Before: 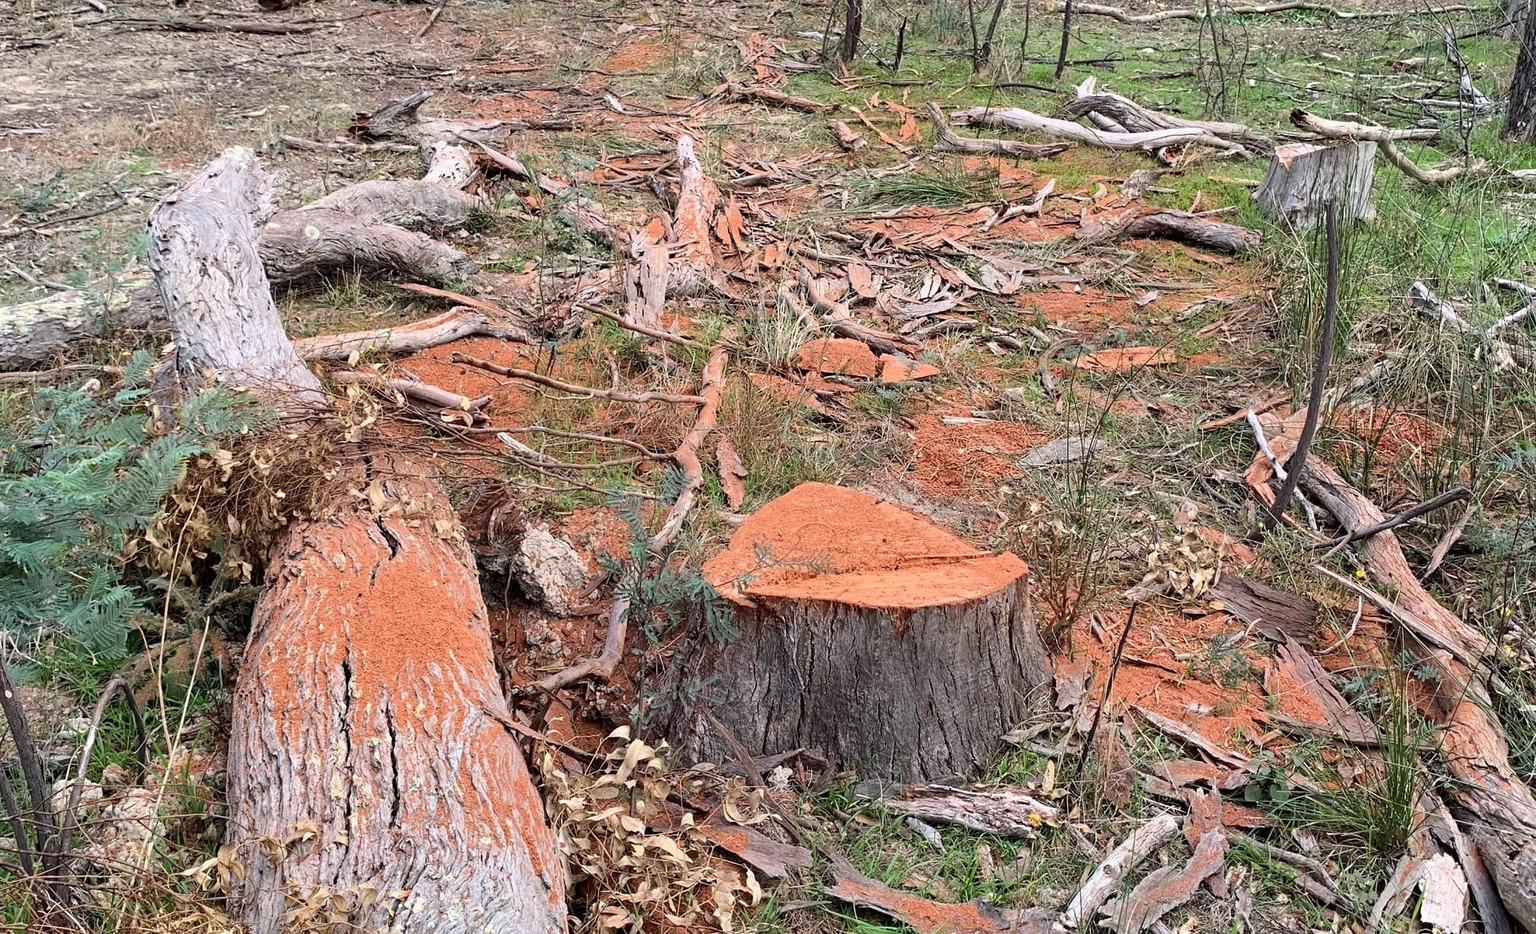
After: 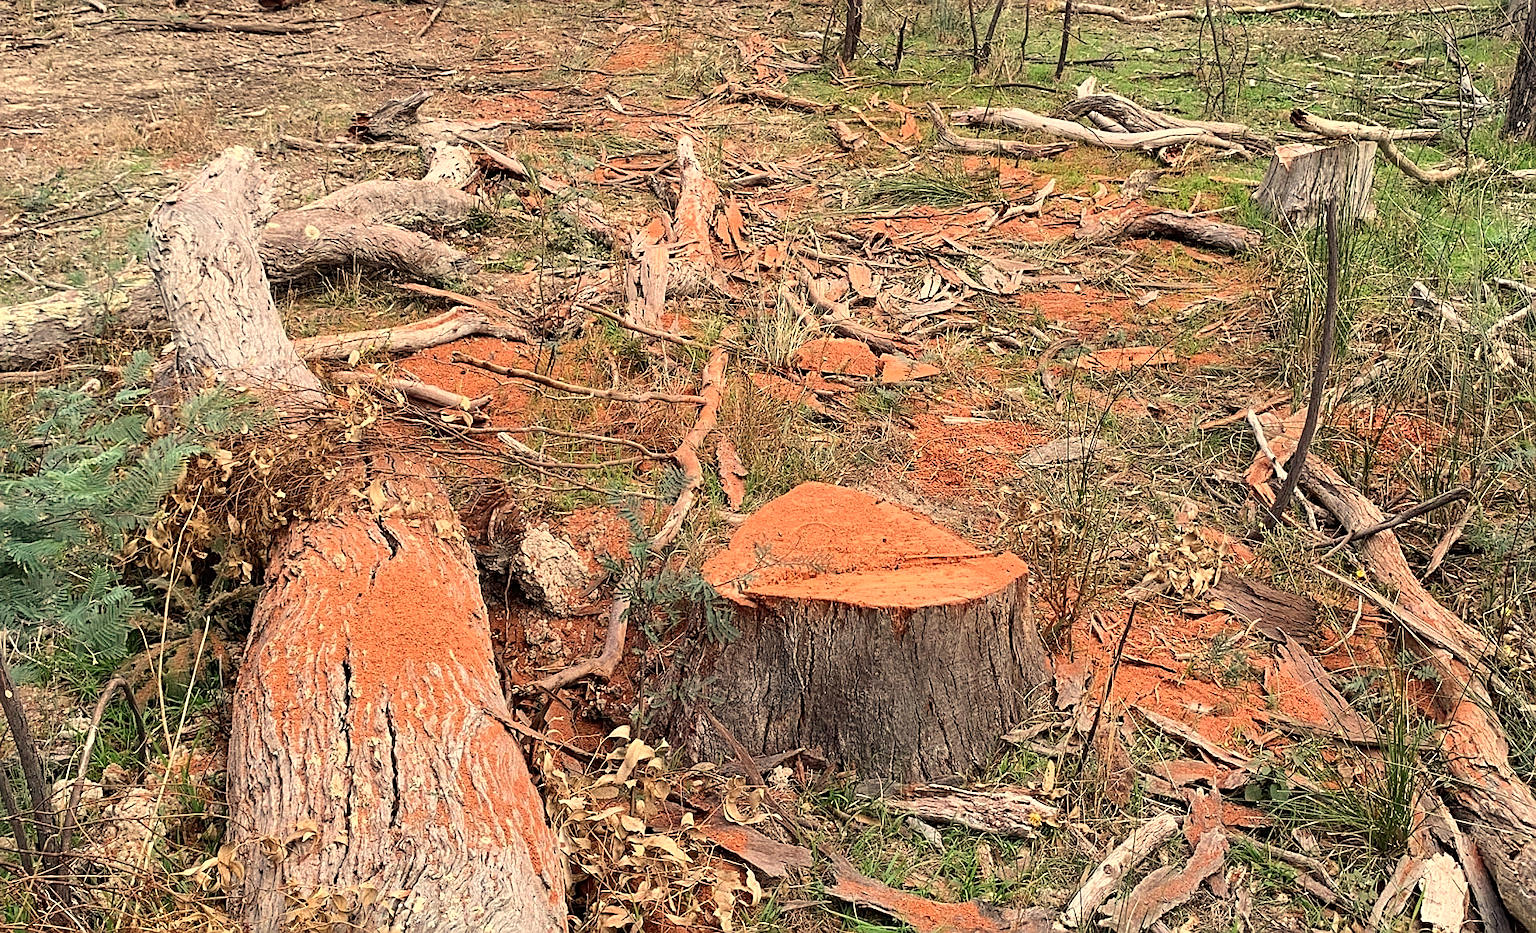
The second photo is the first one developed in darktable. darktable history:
white balance: red 1.123, blue 0.83
sharpen: on, module defaults
